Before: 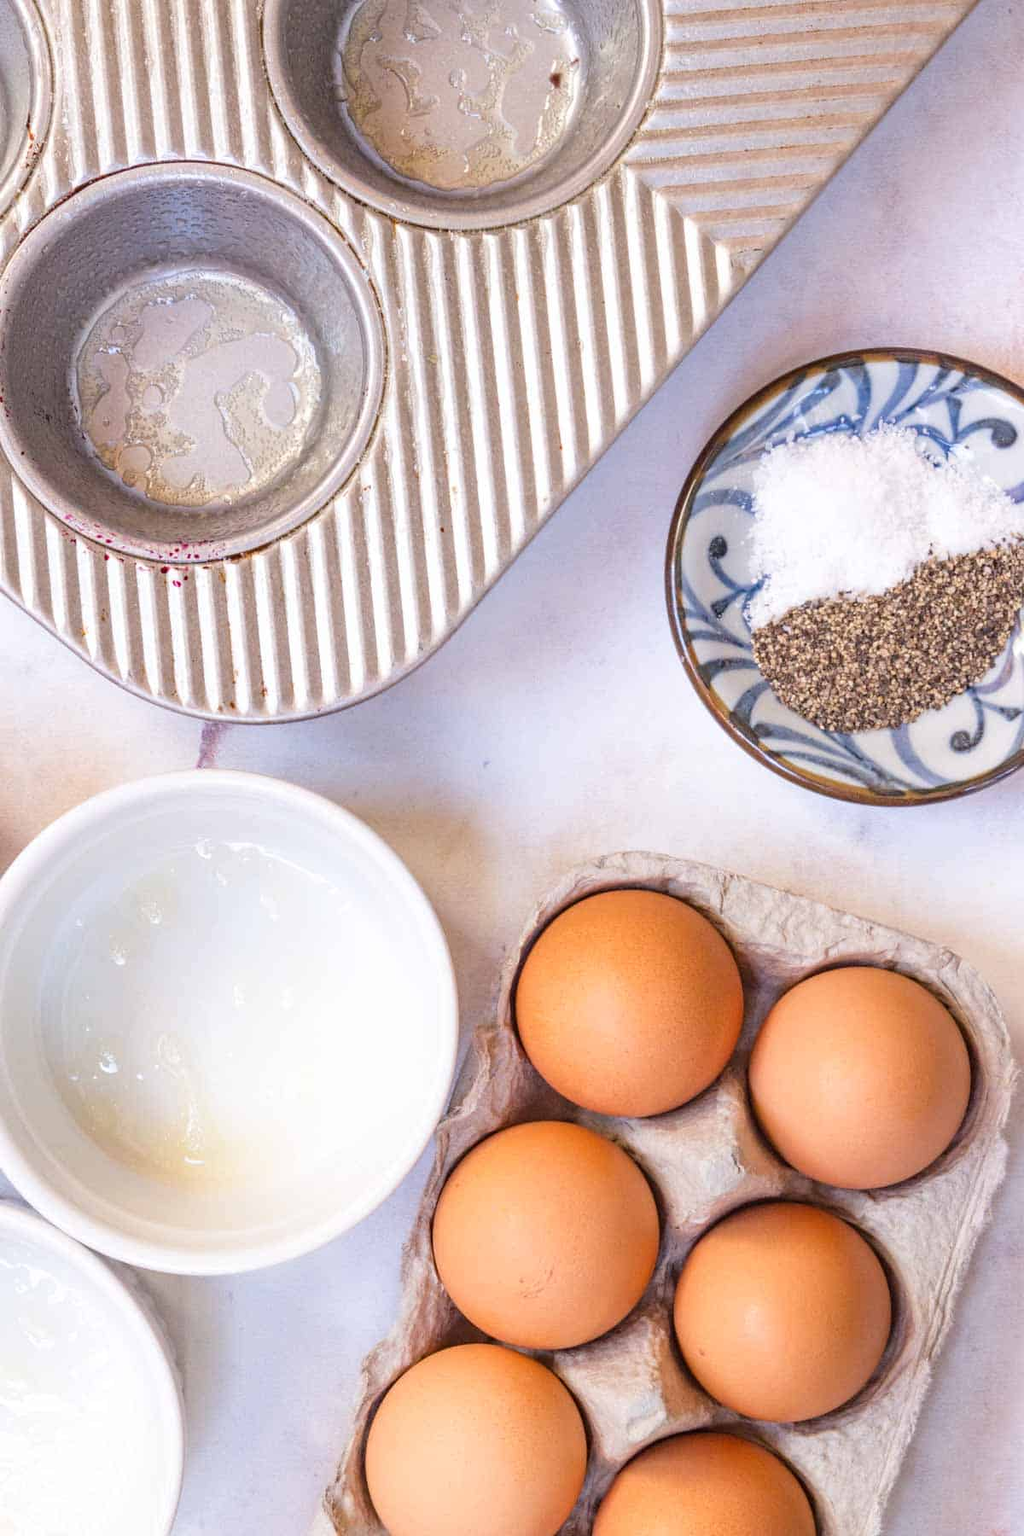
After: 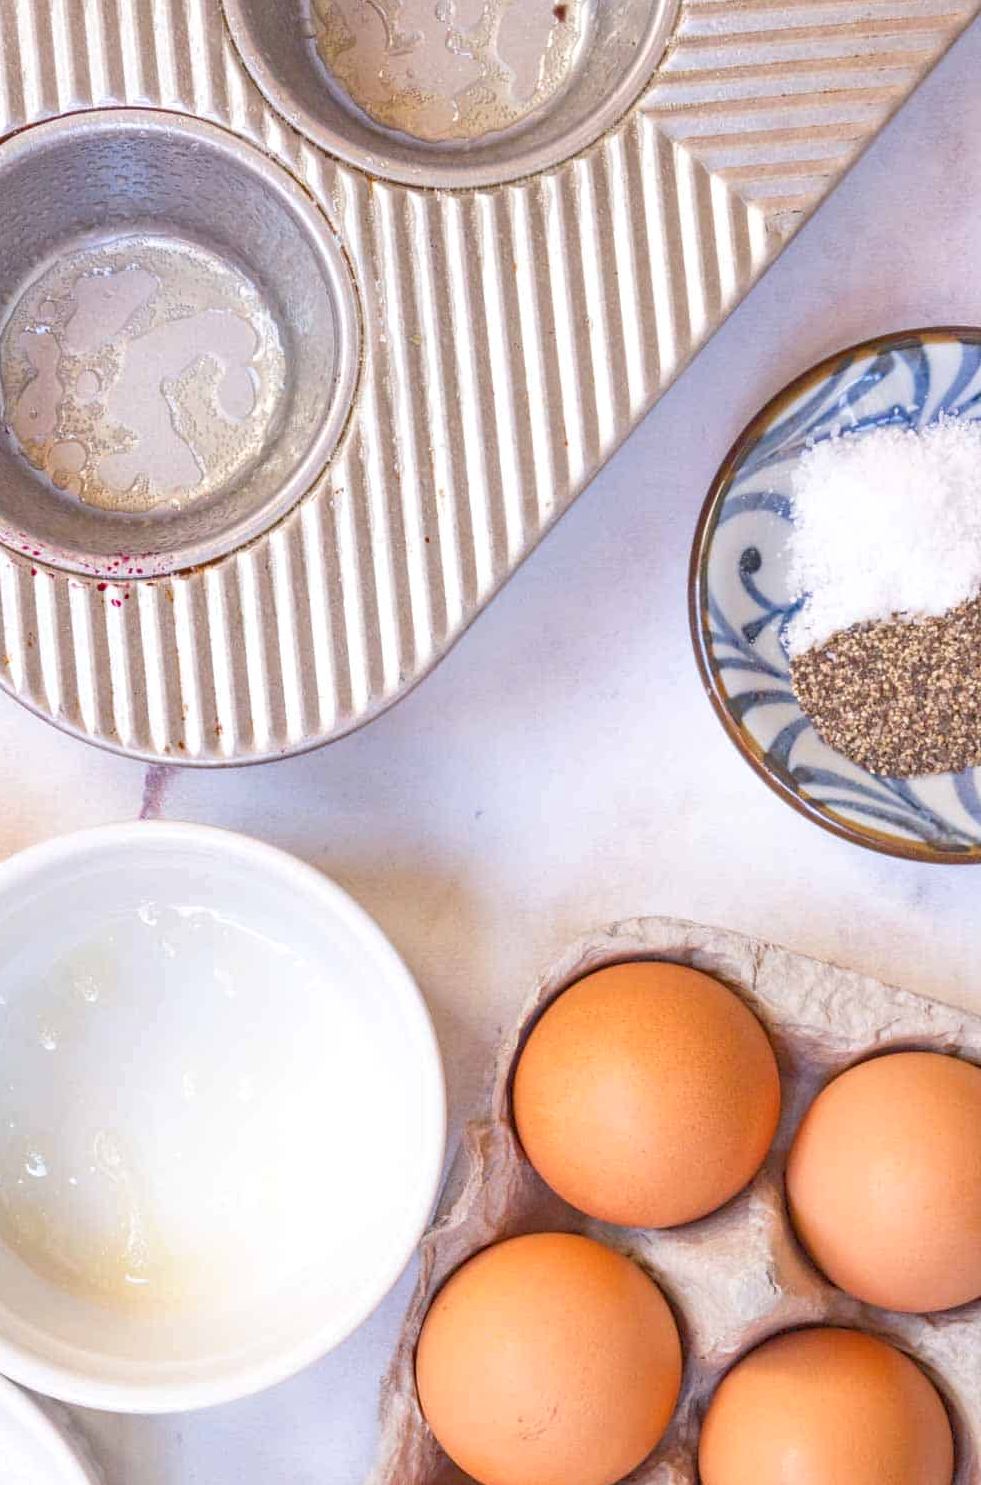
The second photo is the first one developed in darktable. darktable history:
exposure: black level correction 0.001, exposure 0.016 EV, compensate highlight preservation false
tone equalizer: -7 EV 0.153 EV, -6 EV 0.619 EV, -5 EV 1.14 EV, -4 EV 1.3 EV, -3 EV 1.16 EV, -2 EV 0.6 EV, -1 EV 0.152 EV
crop and rotate: left 7.635%, top 4.543%, right 10.6%, bottom 12.926%
